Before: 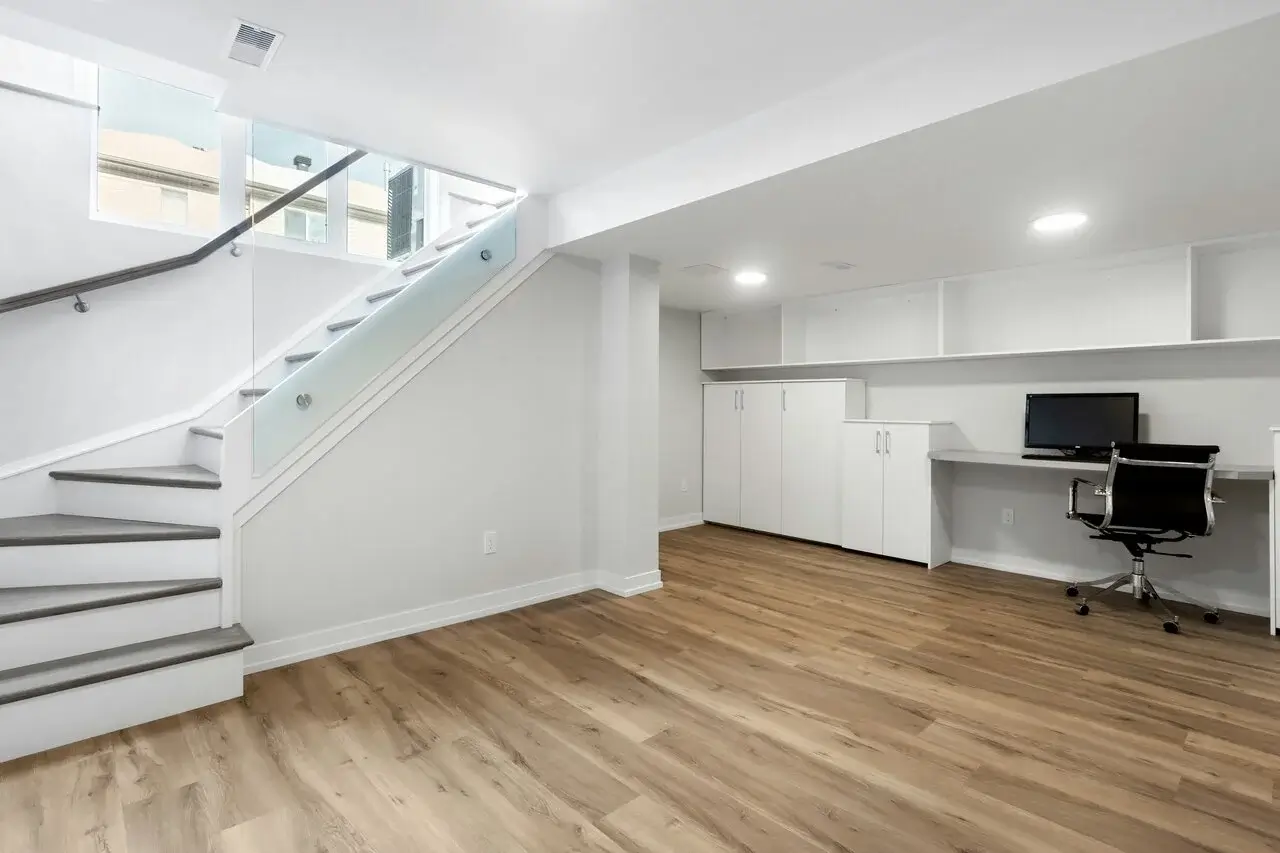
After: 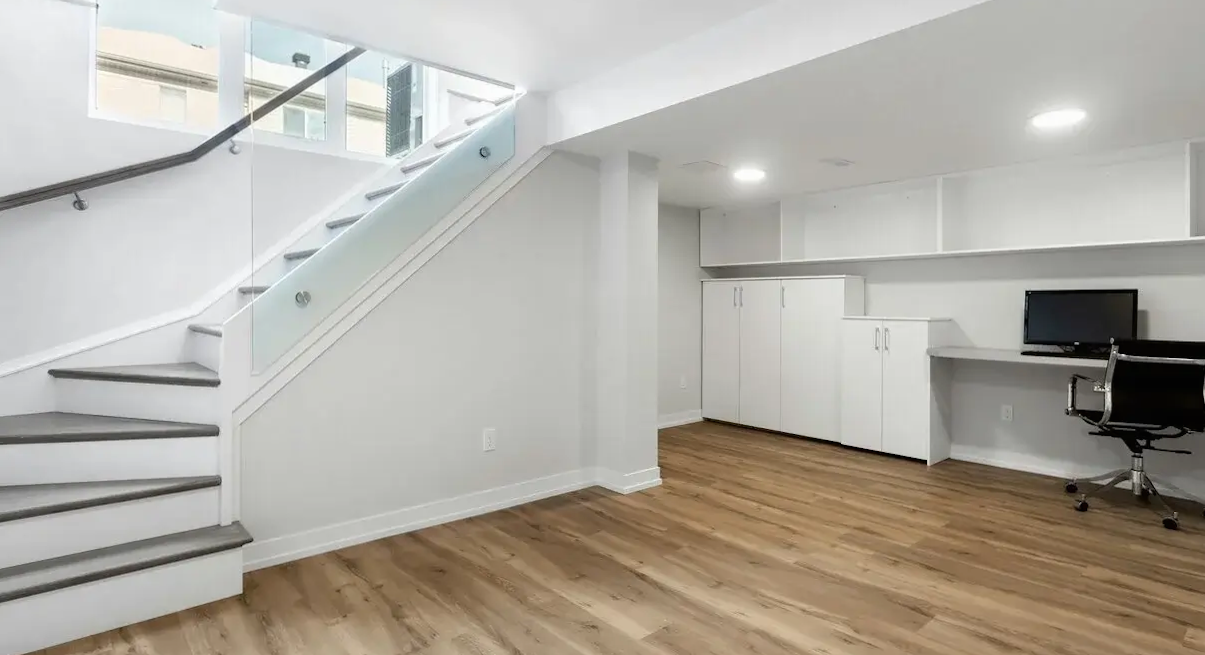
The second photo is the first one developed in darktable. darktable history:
crop and rotate: angle 0.08°, top 12.059%, right 5.654%, bottom 10.941%
contrast brightness saturation: contrast -0.013, brightness -0.009, saturation 0.028
